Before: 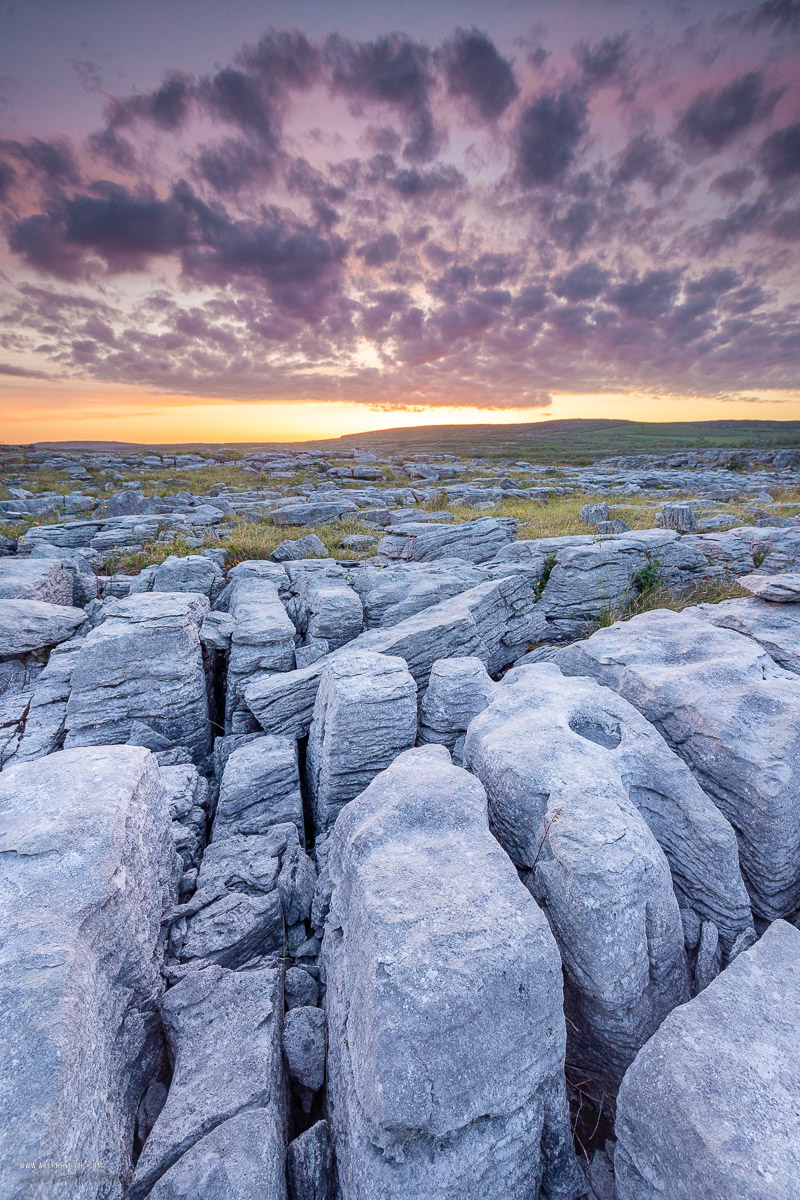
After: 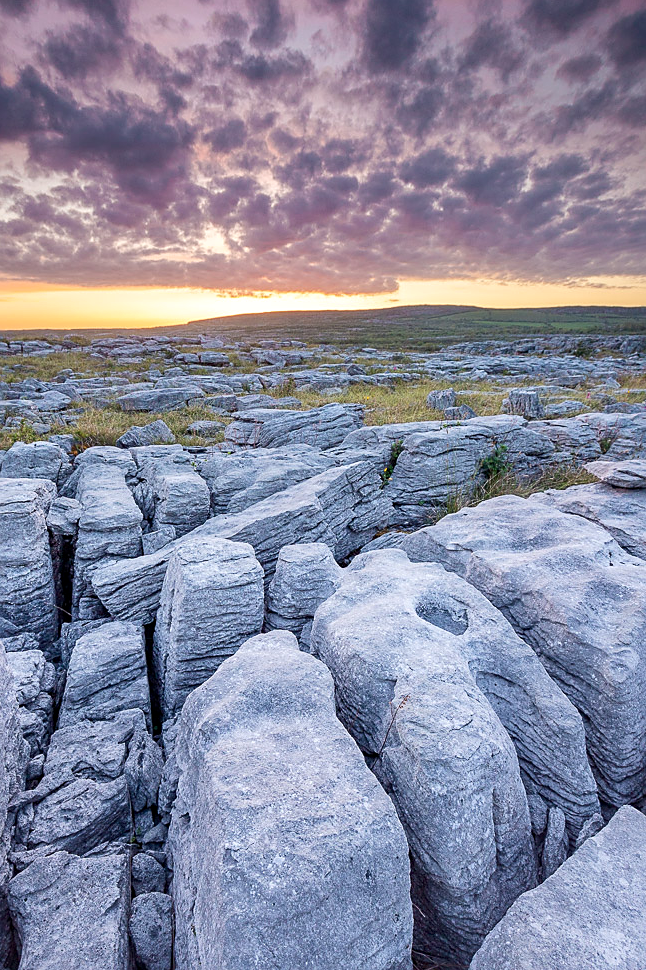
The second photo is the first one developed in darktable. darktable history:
crop: left 19.159%, top 9.58%, bottom 9.58%
local contrast: highlights 100%, shadows 100%, detail 120%, midtone range 0.2
sharpen: radius 1.864, amount 0.398, threshold 1.271
